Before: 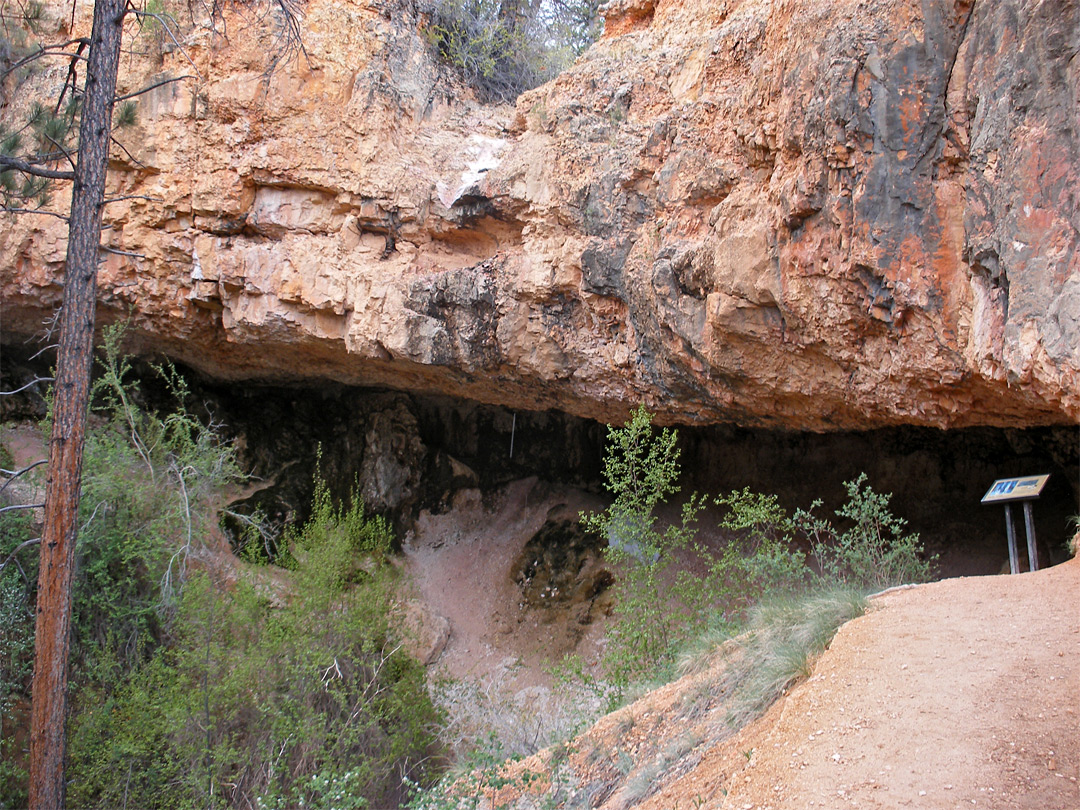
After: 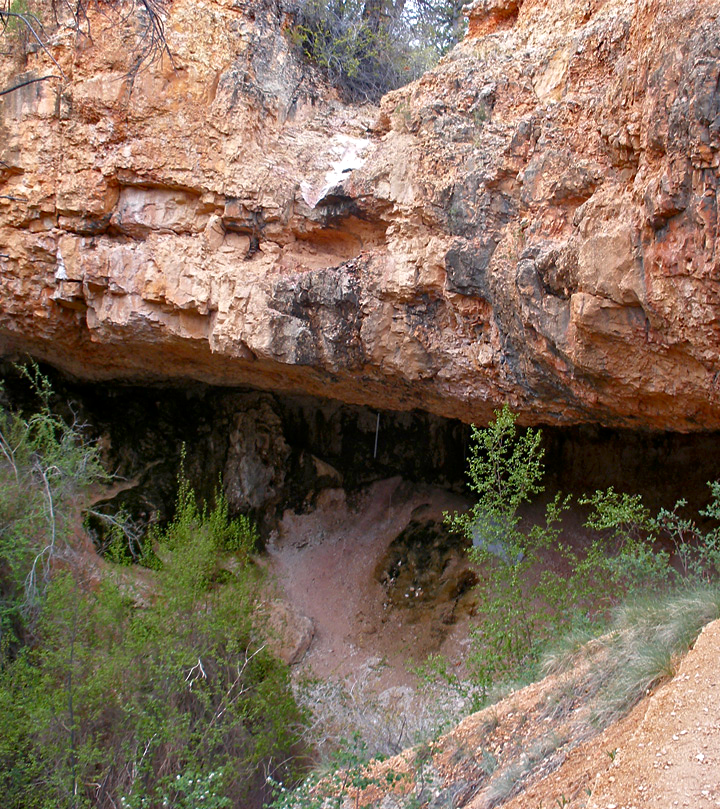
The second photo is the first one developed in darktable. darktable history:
contrast brightness saturation: contrast 0.069, brightness -0.152, saturation 0.12
exposure: black level correction 0.001, exposure 0.499 EV, compensate exposure bias true, compensate highlight preservation false
crop and rotate: left 12.625%, right 20.704%
tone equalizer: -8 EV 0.243 EV, -7 EV 0.394 EV, -6 EV 0.413 EV, -5 EV 0.253 EV, -3 EV -0.257 EV, -2 EV -0.434 EV, -1 EV -0.435 EV, +0 EV -0.251 EV, edges refinement/feathering 500, mask exposure compensation -1.57 EV, preserve details no
